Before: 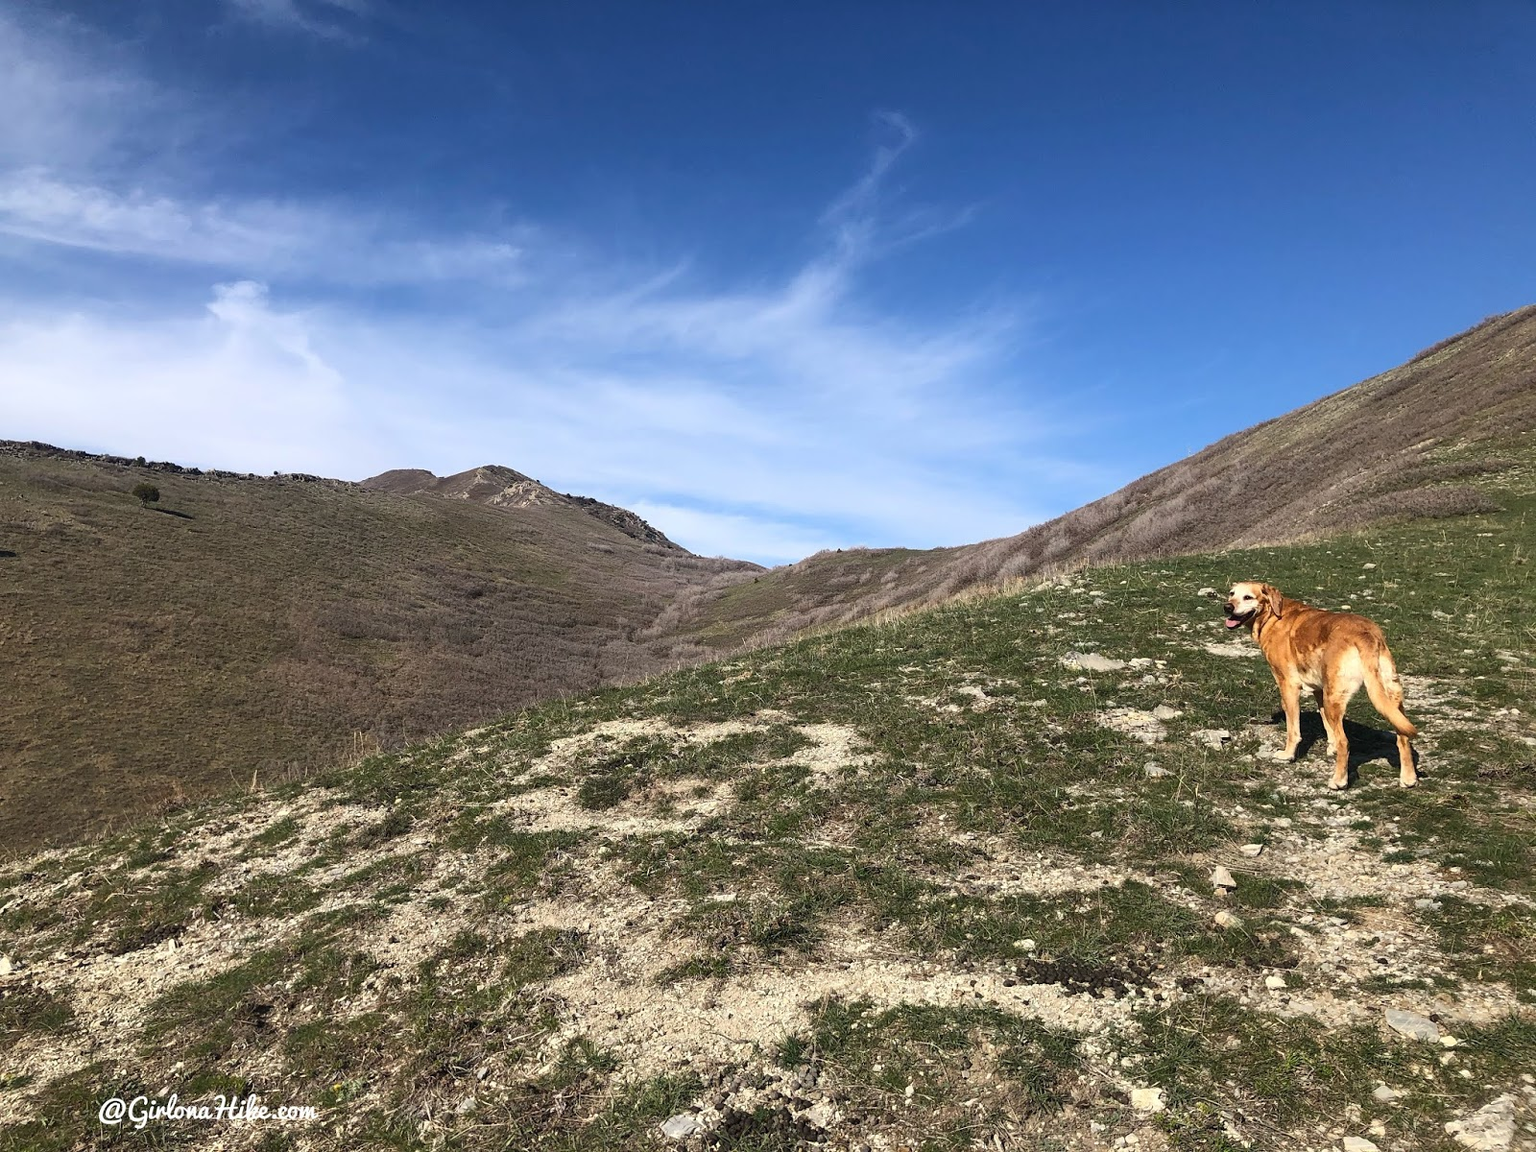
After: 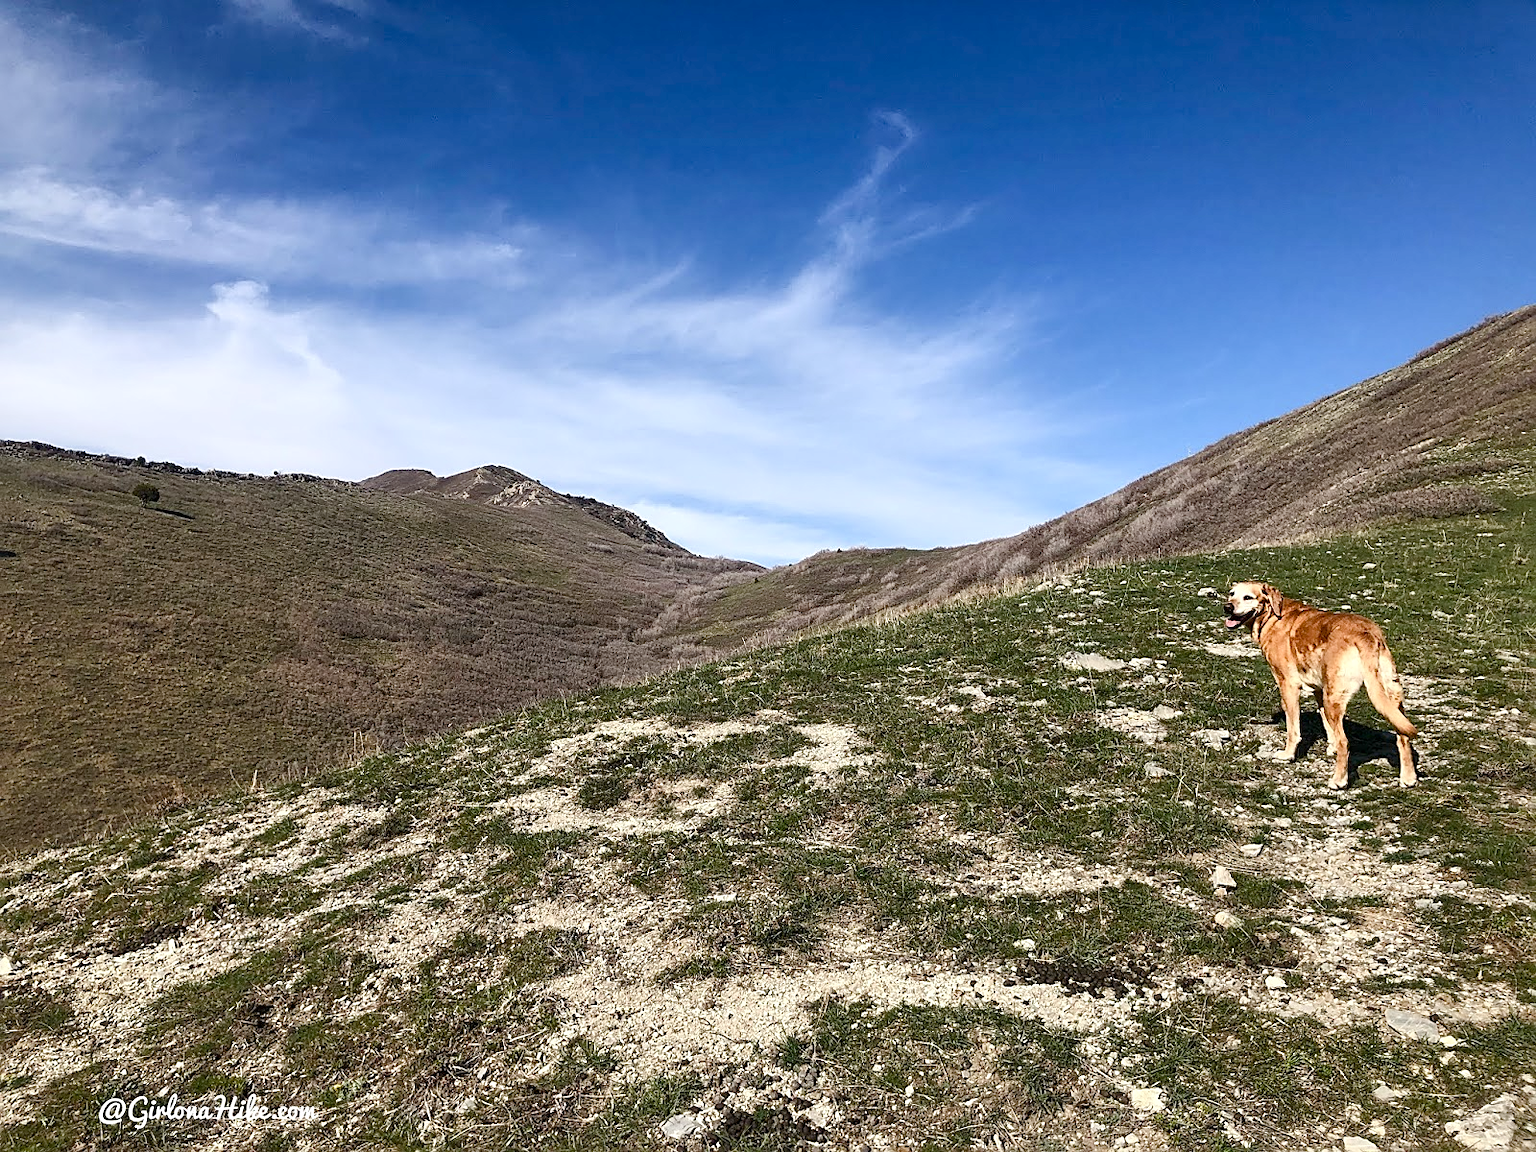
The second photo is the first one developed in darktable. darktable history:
color balance rgb: perceptual saturation grading › global saturation 20%, perceptual saturation grading › highlights -49.9%, perceptual saturation grading › shadows 24.766%
sharpen: on, module defaults
base curve: curves: ch0 [(0, 0) (0.472, 0.508) (1, 1)]
local contrast: mode bilateral grid, contrast 20, coarseness 99, detail 150%, midtone range 0.2
shadows and highlights: radius 336.49, shadows 28.38, soften with gaussian
